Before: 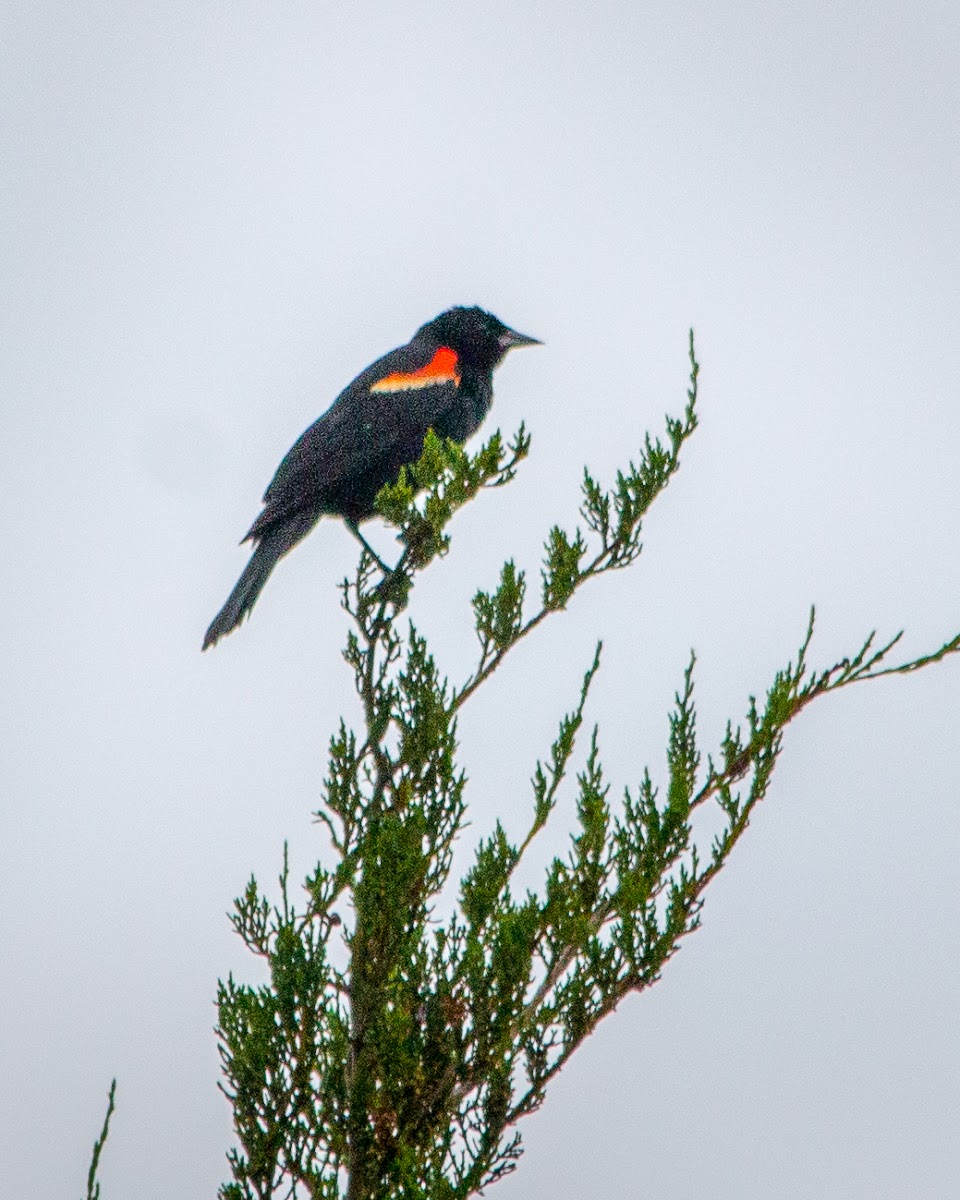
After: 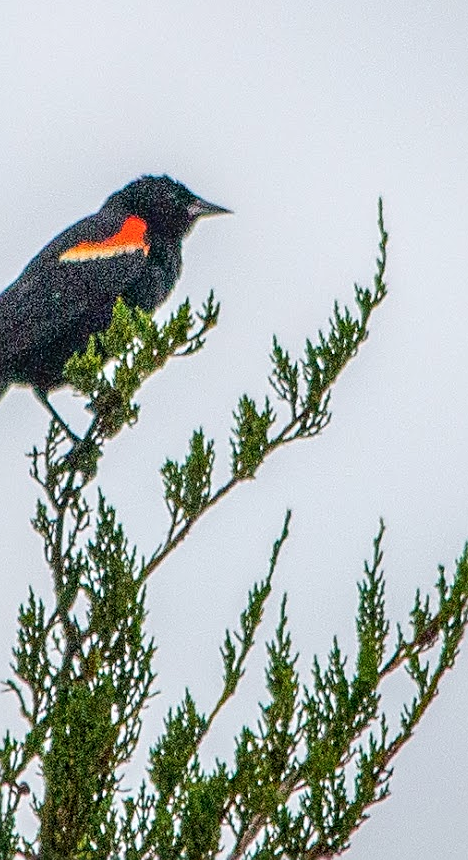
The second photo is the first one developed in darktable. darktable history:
sharpen: on, module defaults
contrast brightness saturation: saturation -0.048
crop: left 32.441%, top 10.96%, right 18.729%, bottom 17.319%
local contrast: on, module defaults
